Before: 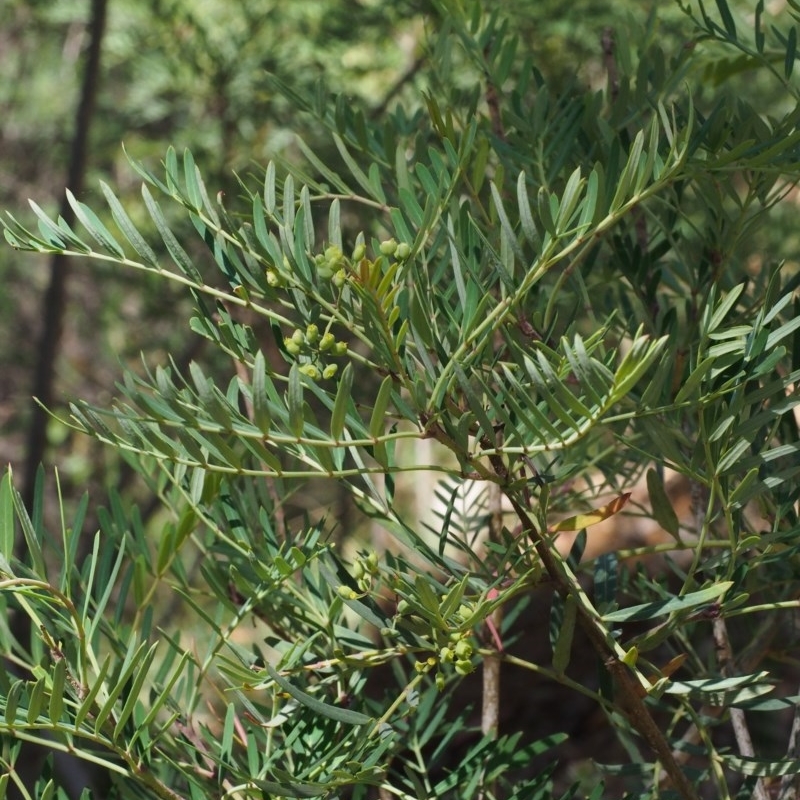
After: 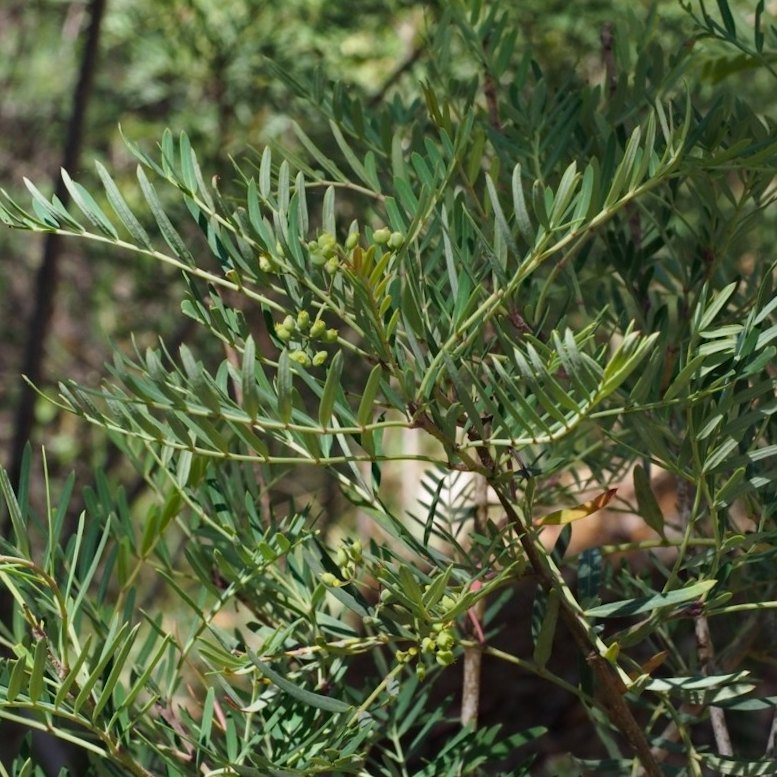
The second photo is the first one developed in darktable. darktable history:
crop and rotate: angle -1.68°
haze removal: compatibility mode true, adaptive false
